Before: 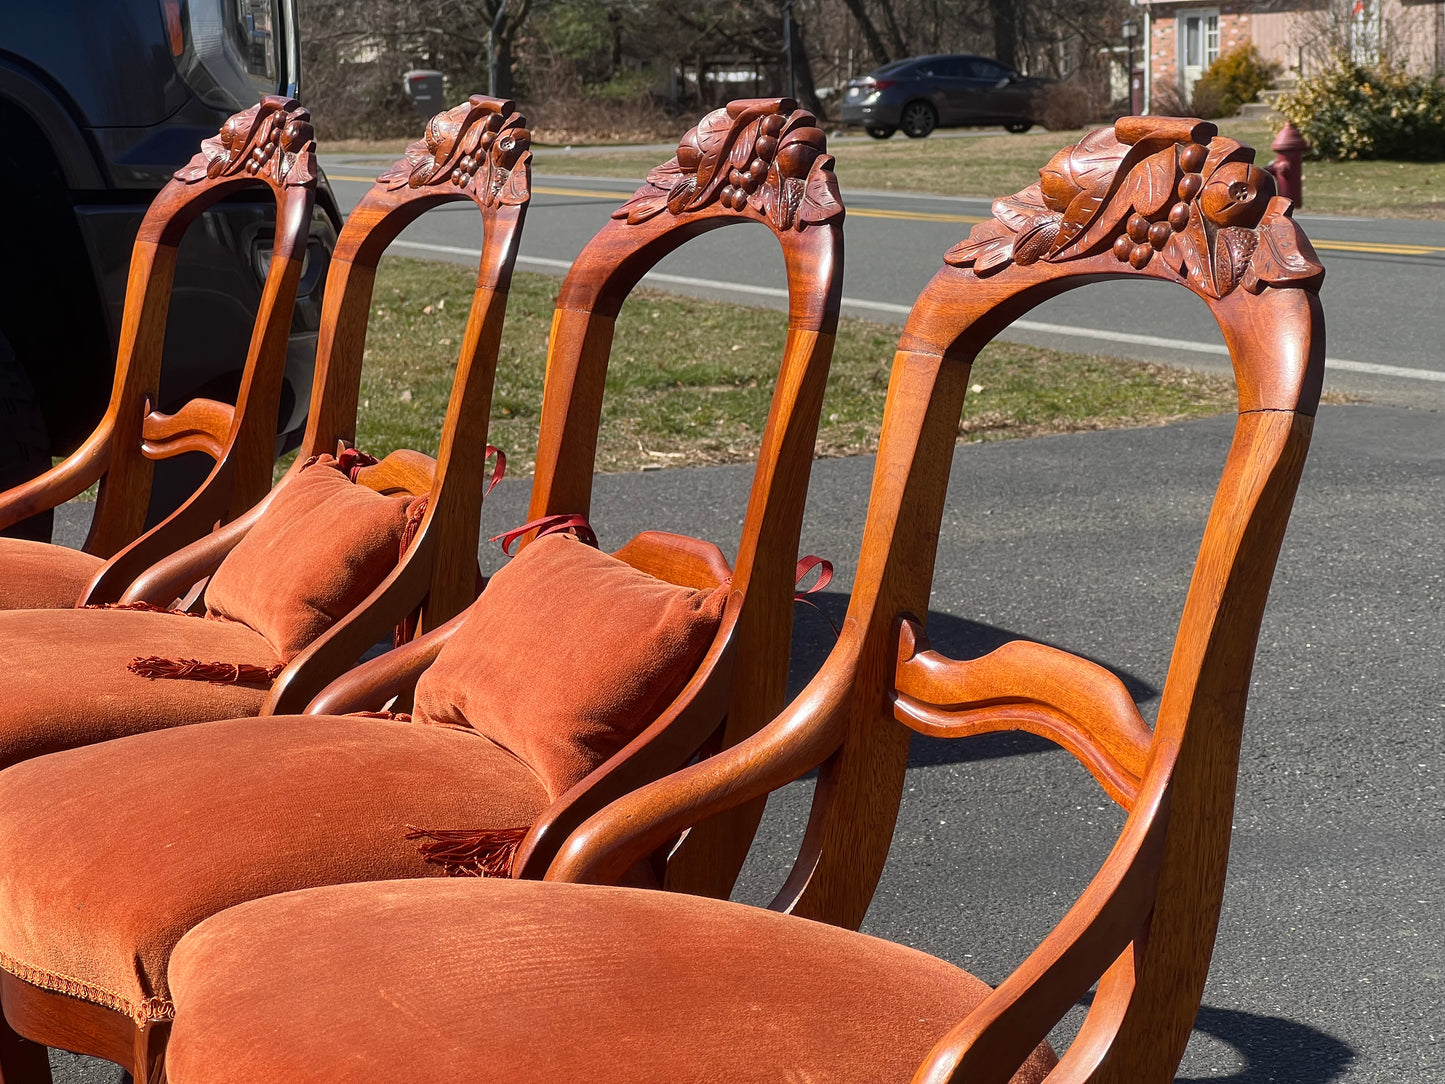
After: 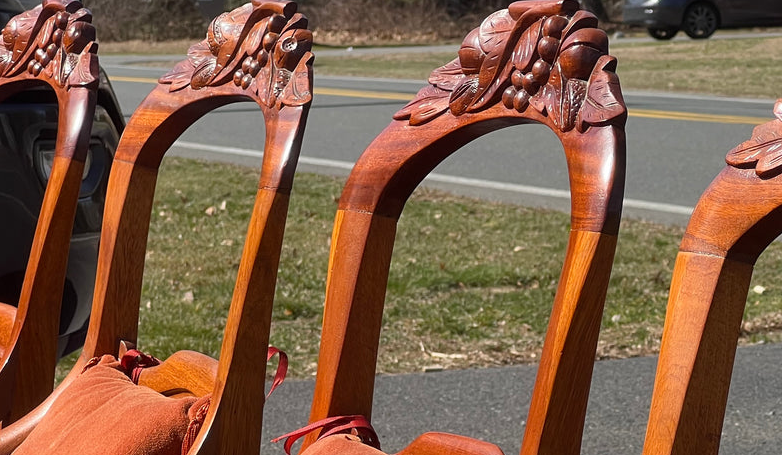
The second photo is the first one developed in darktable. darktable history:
crop: left 15.095%, top 9.193%, right 30.767%, bottom 48.797%
